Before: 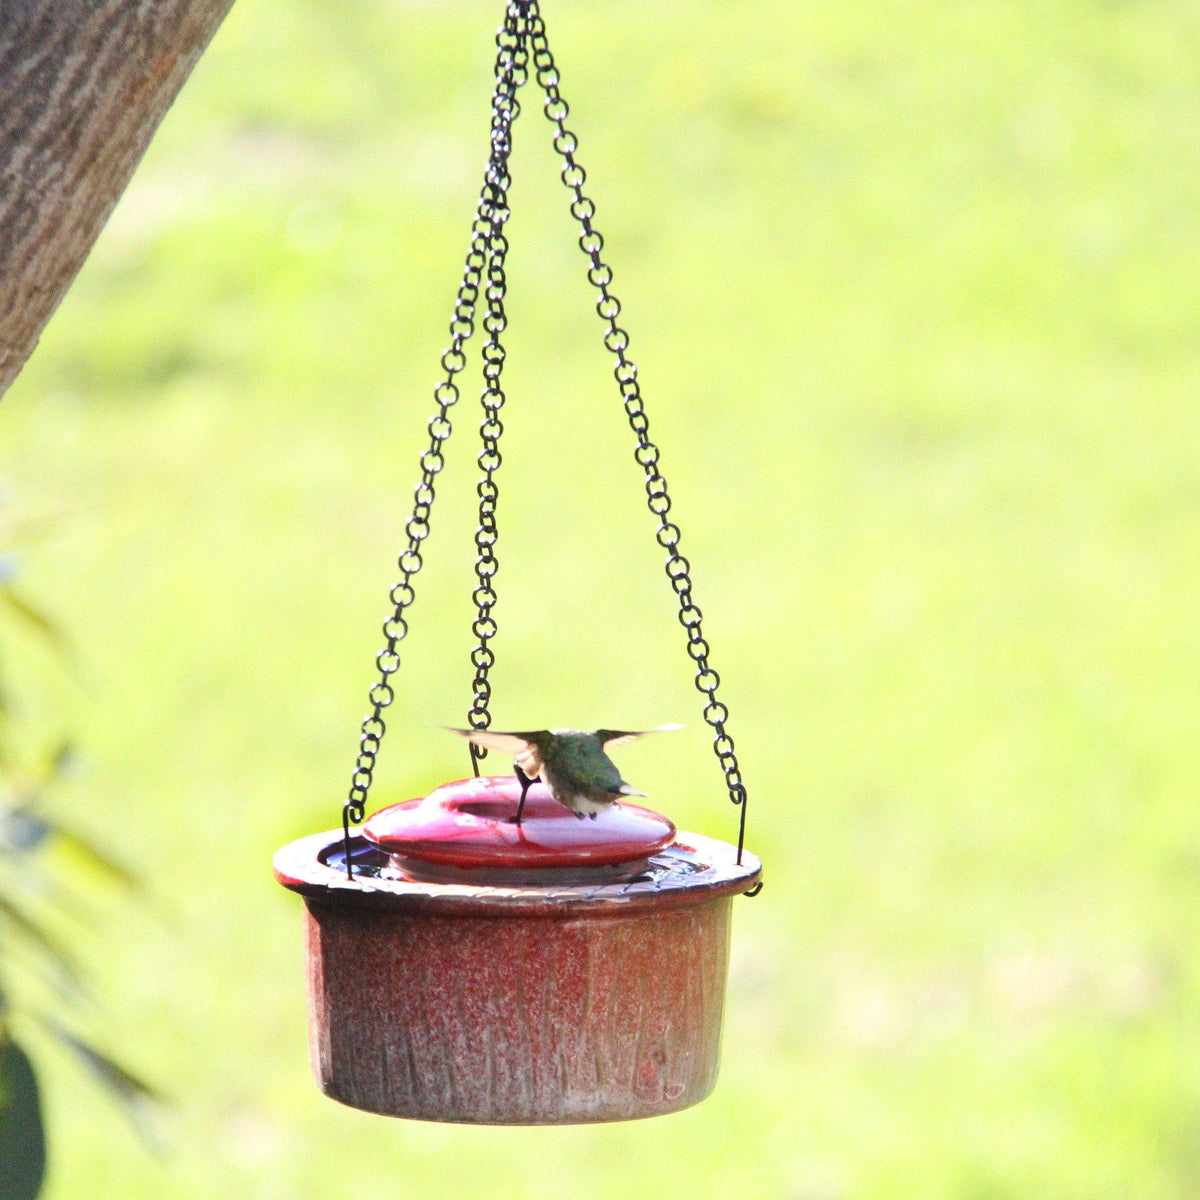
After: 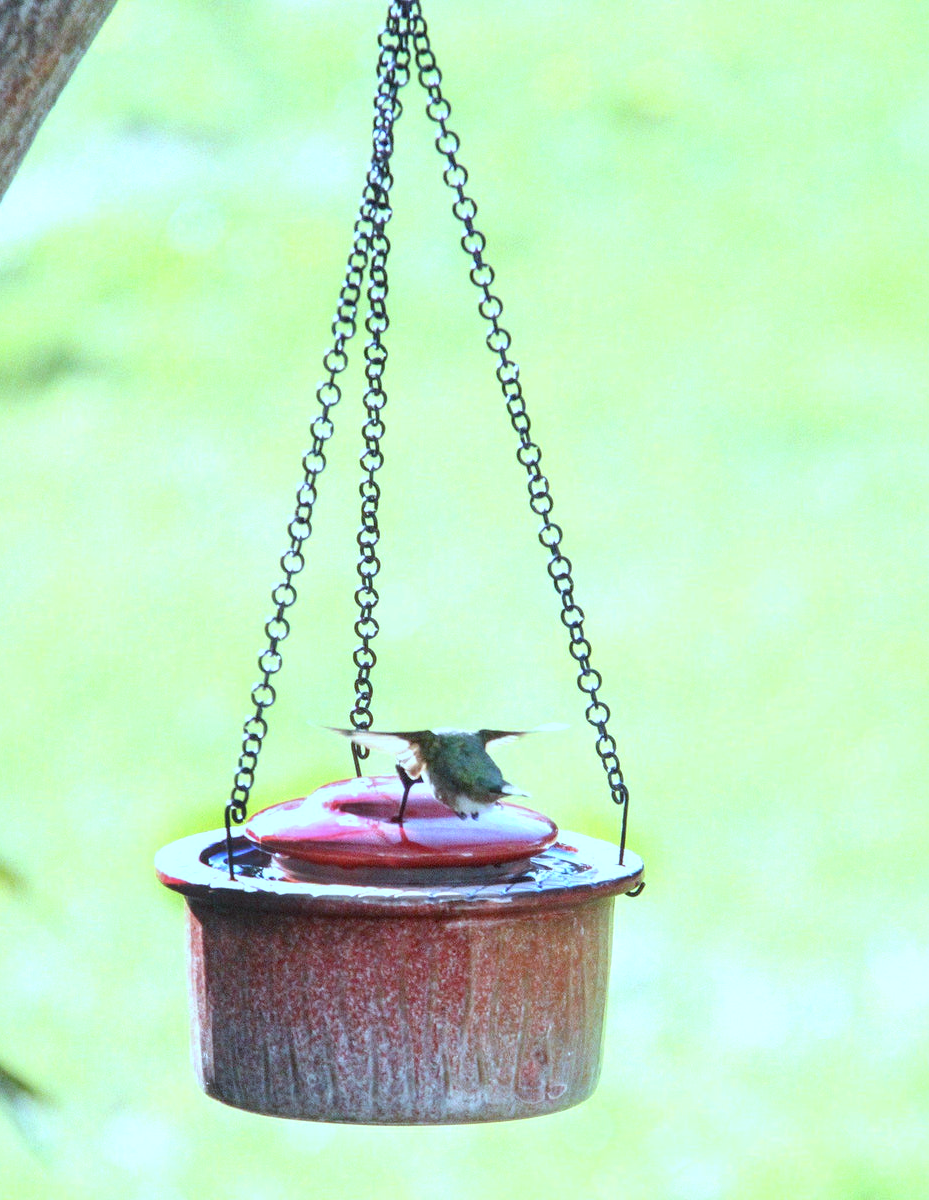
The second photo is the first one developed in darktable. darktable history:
exposure: exposure 0.207 EV, compensate highlight preservation false
color correction: highlights a* -10.04, highlights b* -10.37
local contrast: on, module defaults
white balance: red 0.926, green 1.003, blue 1.133
crop: left 9.88%, right 12.664%
